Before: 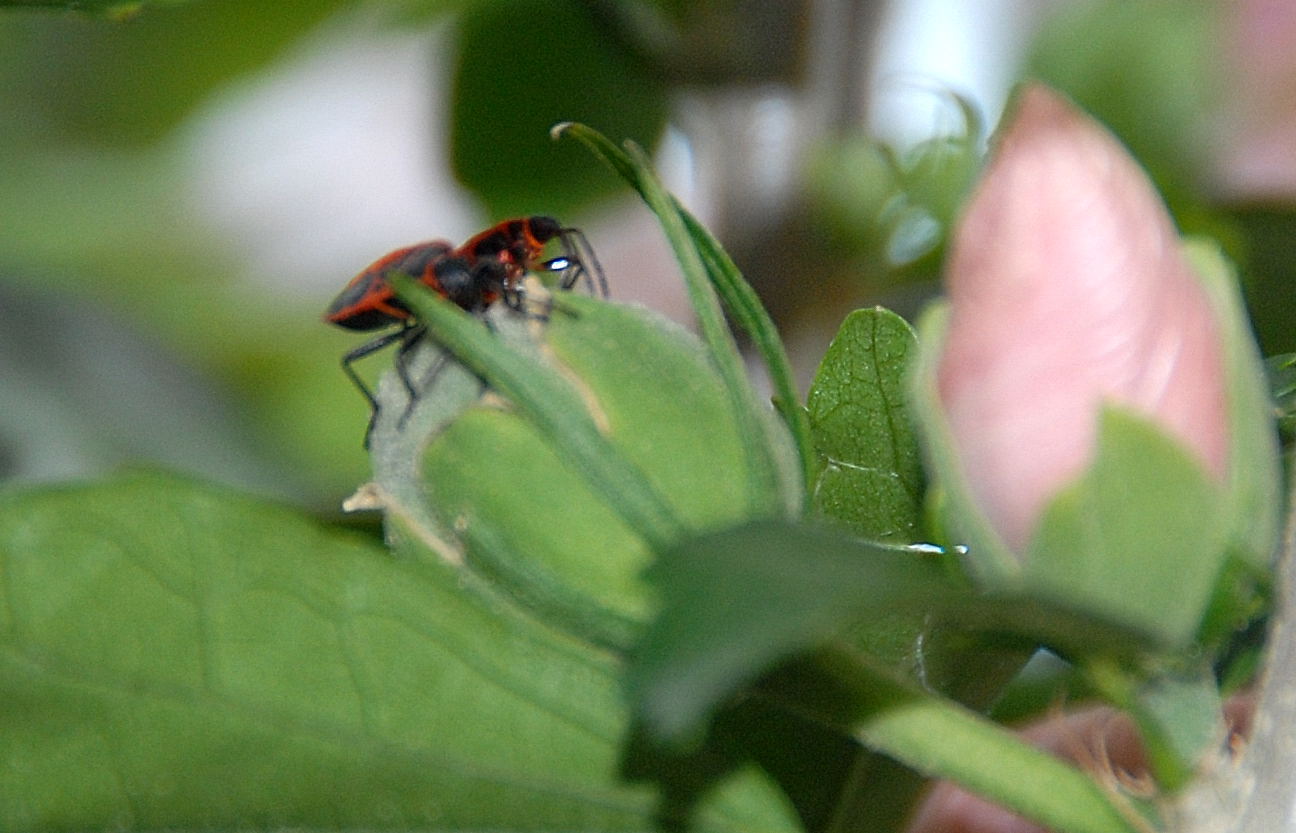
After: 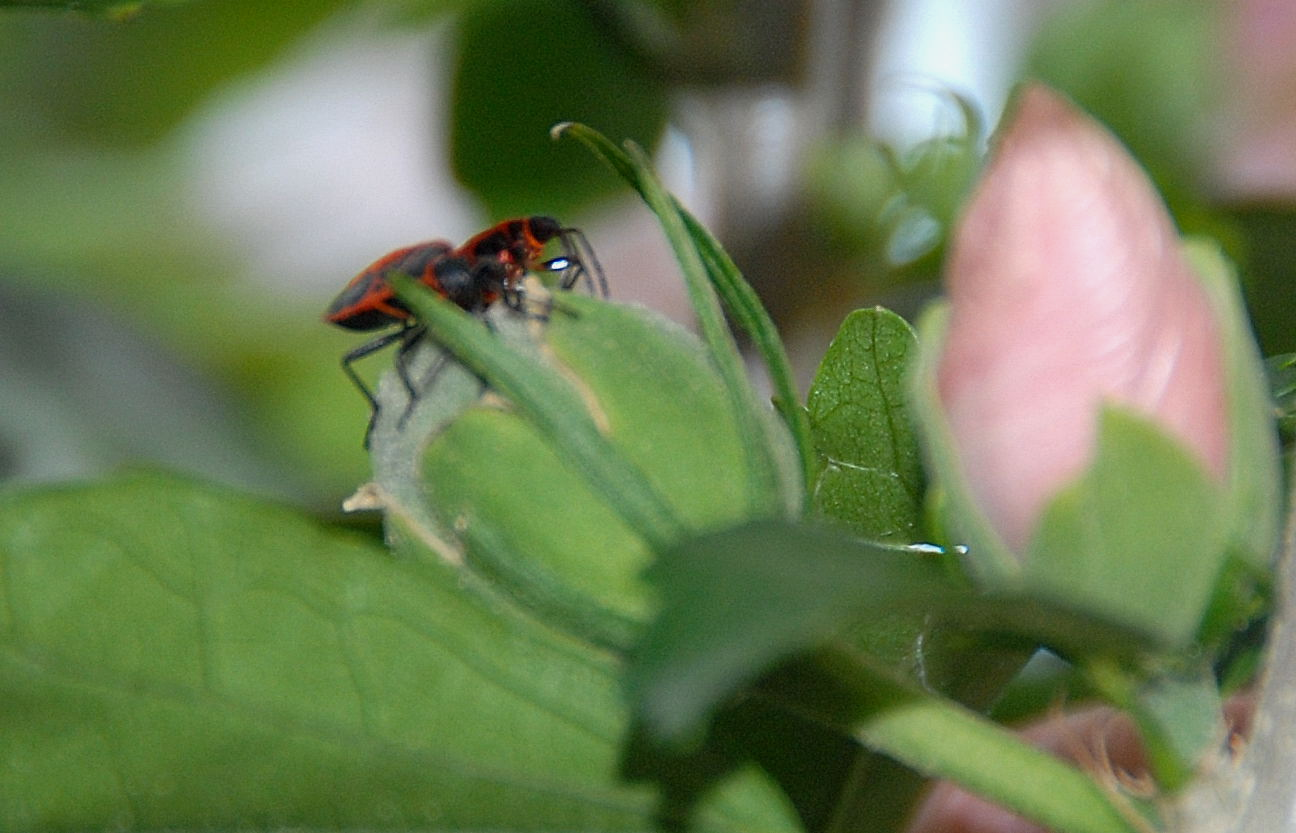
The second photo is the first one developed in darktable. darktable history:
shadows and highlights: shadows 25.19, white point adjustment -2.92, highlights -29.98
